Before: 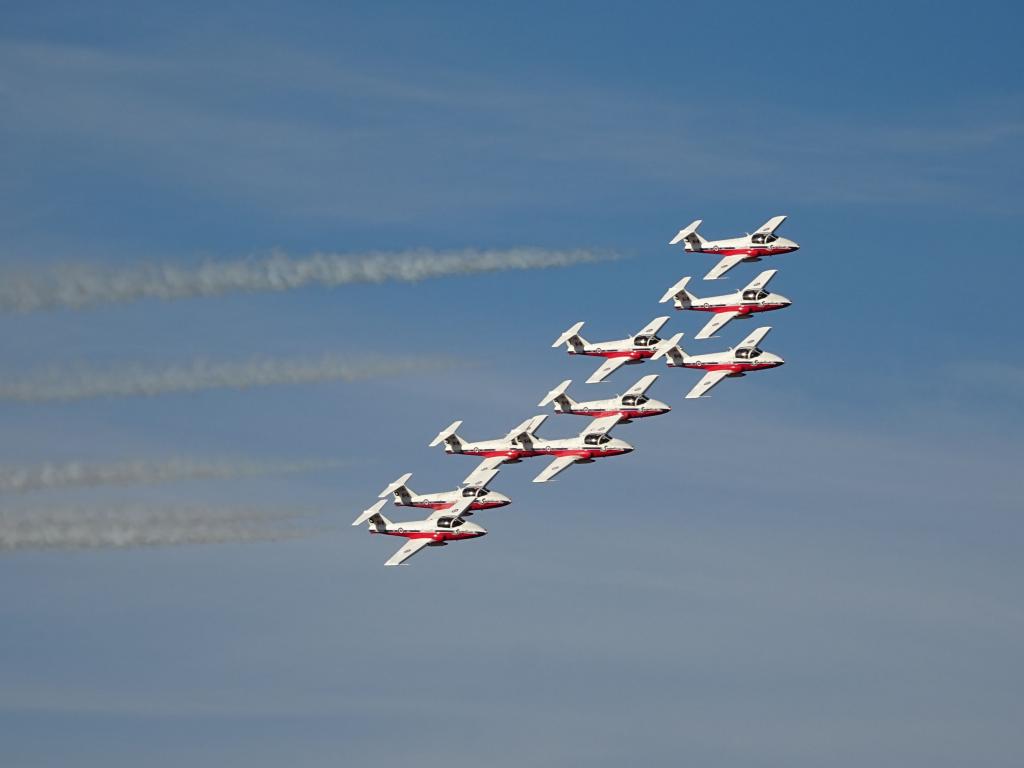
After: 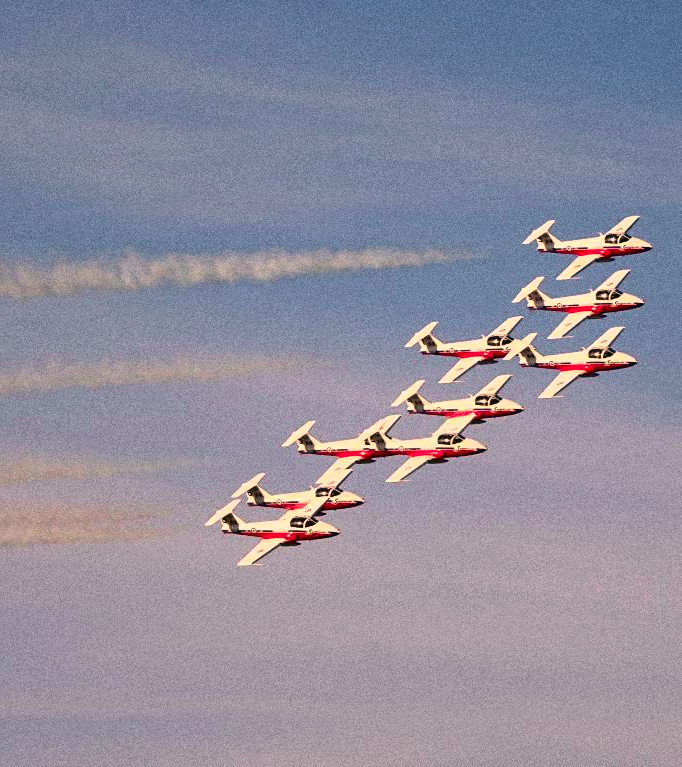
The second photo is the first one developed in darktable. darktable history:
exposure: compensate exposure bias true, compensate highlight preservation false
tone curve: curves: ch0 [(0, 0.024) (0.049, 0.038) (0.176, 0.162) (0.311, 0.337) (0.416, 0.471) (0.565, 0.658) (0.817, 0.911) (1, 1)]; ch1 [(0, 0) (0.351, 0.347) (0.446, 0.42) (0.481, 0.463) (0.504, 0.504) (0.522, 0.521) (0.546, 0.563) (0.622, 0.664) (0.728, 0.786) (1, 1)]; ch2 [(0, 0) (0.327, 0.324) (0.427, 0.413) (0.458, 0.444) (0.502, 0.504) (0.526, 0.539) (0.547, 0.581) (0.601, 0.61) (0.76, 0.765) (1, 1)], color space Lab, independent channels, preserve colors none
contrast brightness saturation: contrast 0.15, brightness -0.01, saturation 0.1
tone equalizer: on, module defaults
grain: coarseness 0.09 ISO, strength 40%
color correction: highlights a* 21.16, highlights b* 19.61
crop and rotate: left 14.385%, right 18.948%
shadows and highlights: radius 125.46, shadows 30.51, highlights -30.51, low approximation 0.01, soften with gaussian
